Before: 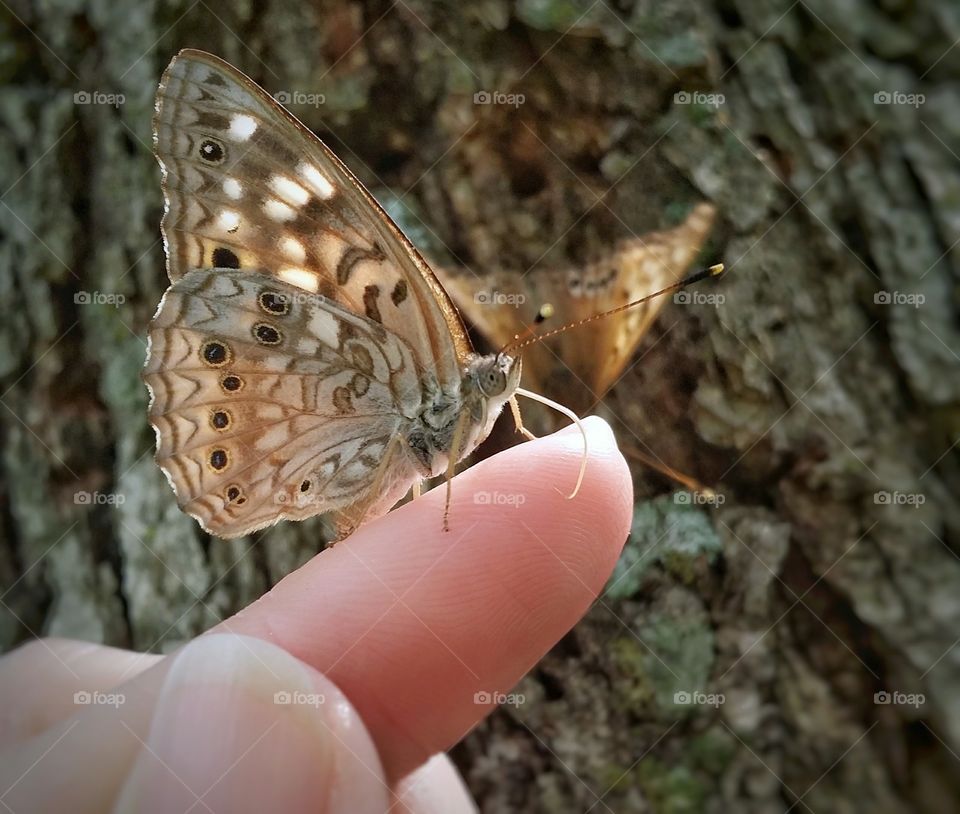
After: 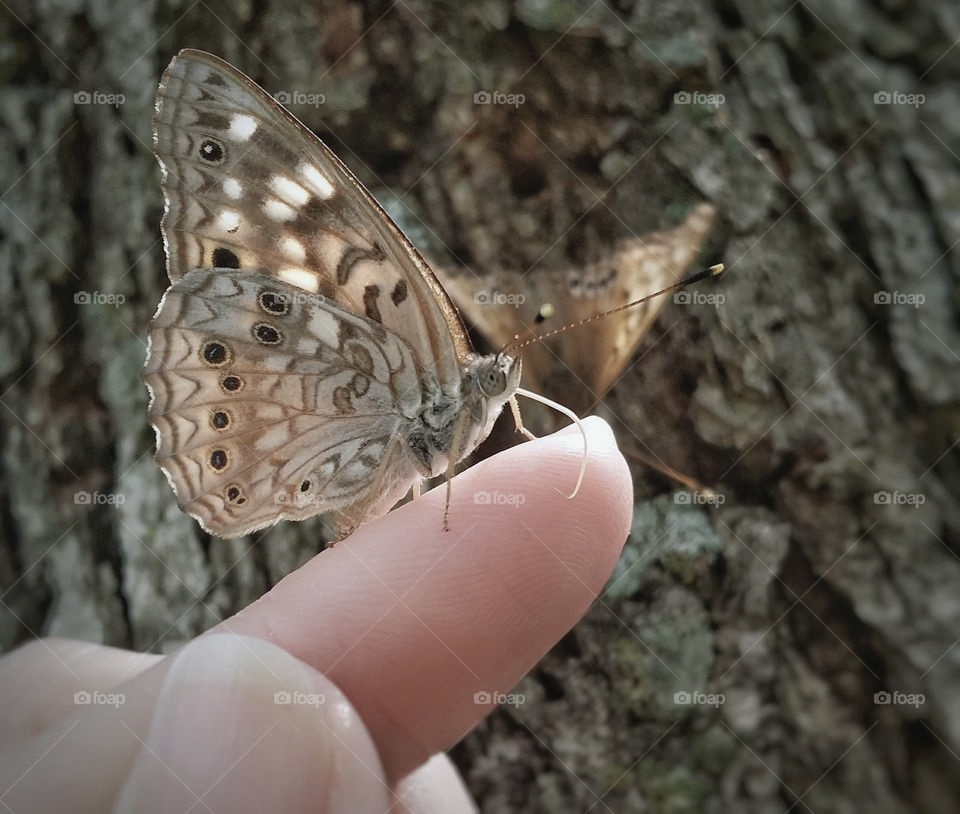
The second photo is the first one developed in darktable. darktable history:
contrast brightness saturation: contrast -0.049, saturation -0.416
